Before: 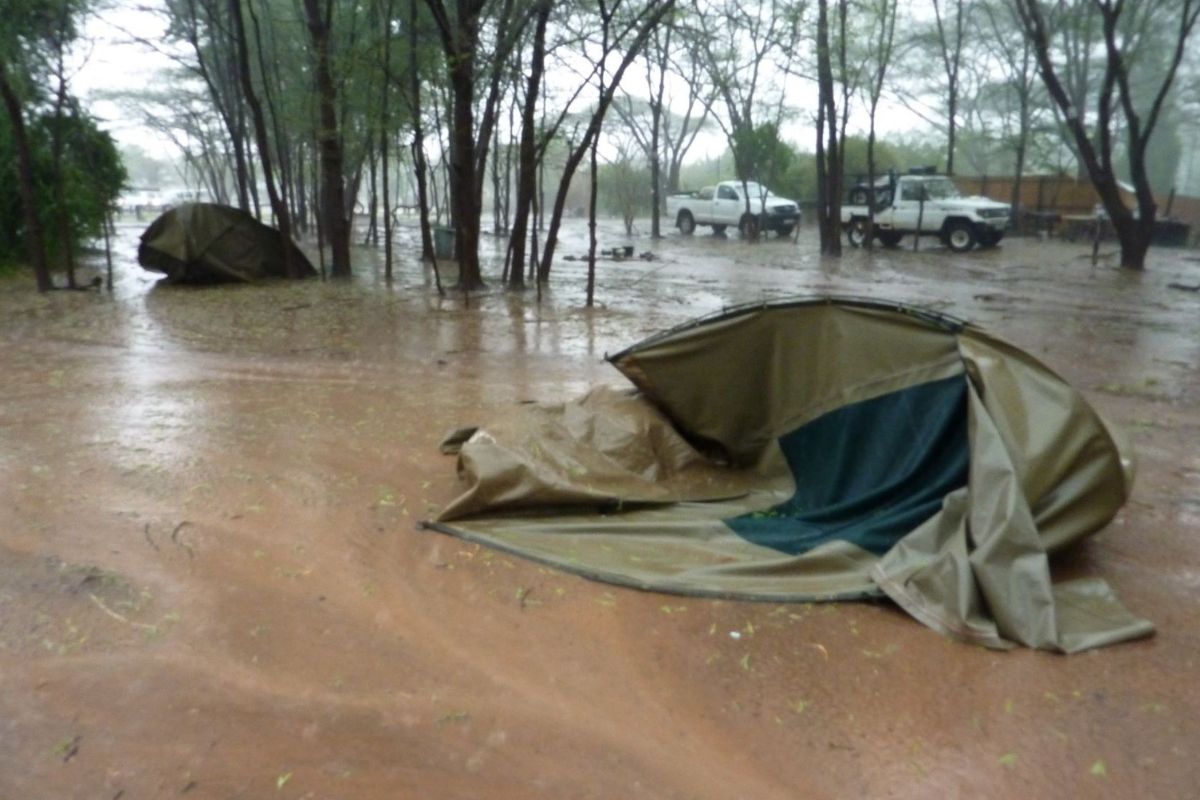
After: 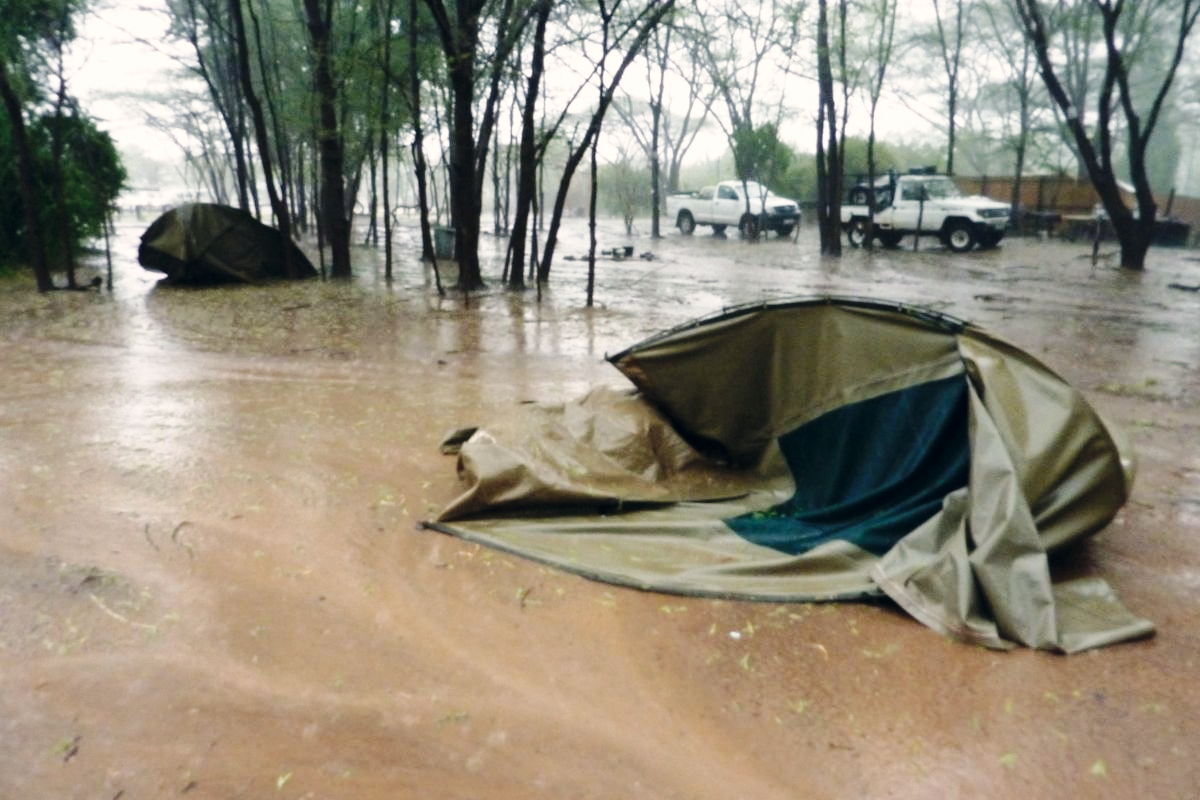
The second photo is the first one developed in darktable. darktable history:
base curve: curves: ch0 [(0, 0) (0.036, 0.025) (0.121, 0.166) (0.206, 0.329) (0.605, 0.79) (1, 1)], preserve colors none
color correction: highlights a* 2.8, highlights b* 5.02, shadows a* -2.08, shadows b* -4.84, saturation 0.814
